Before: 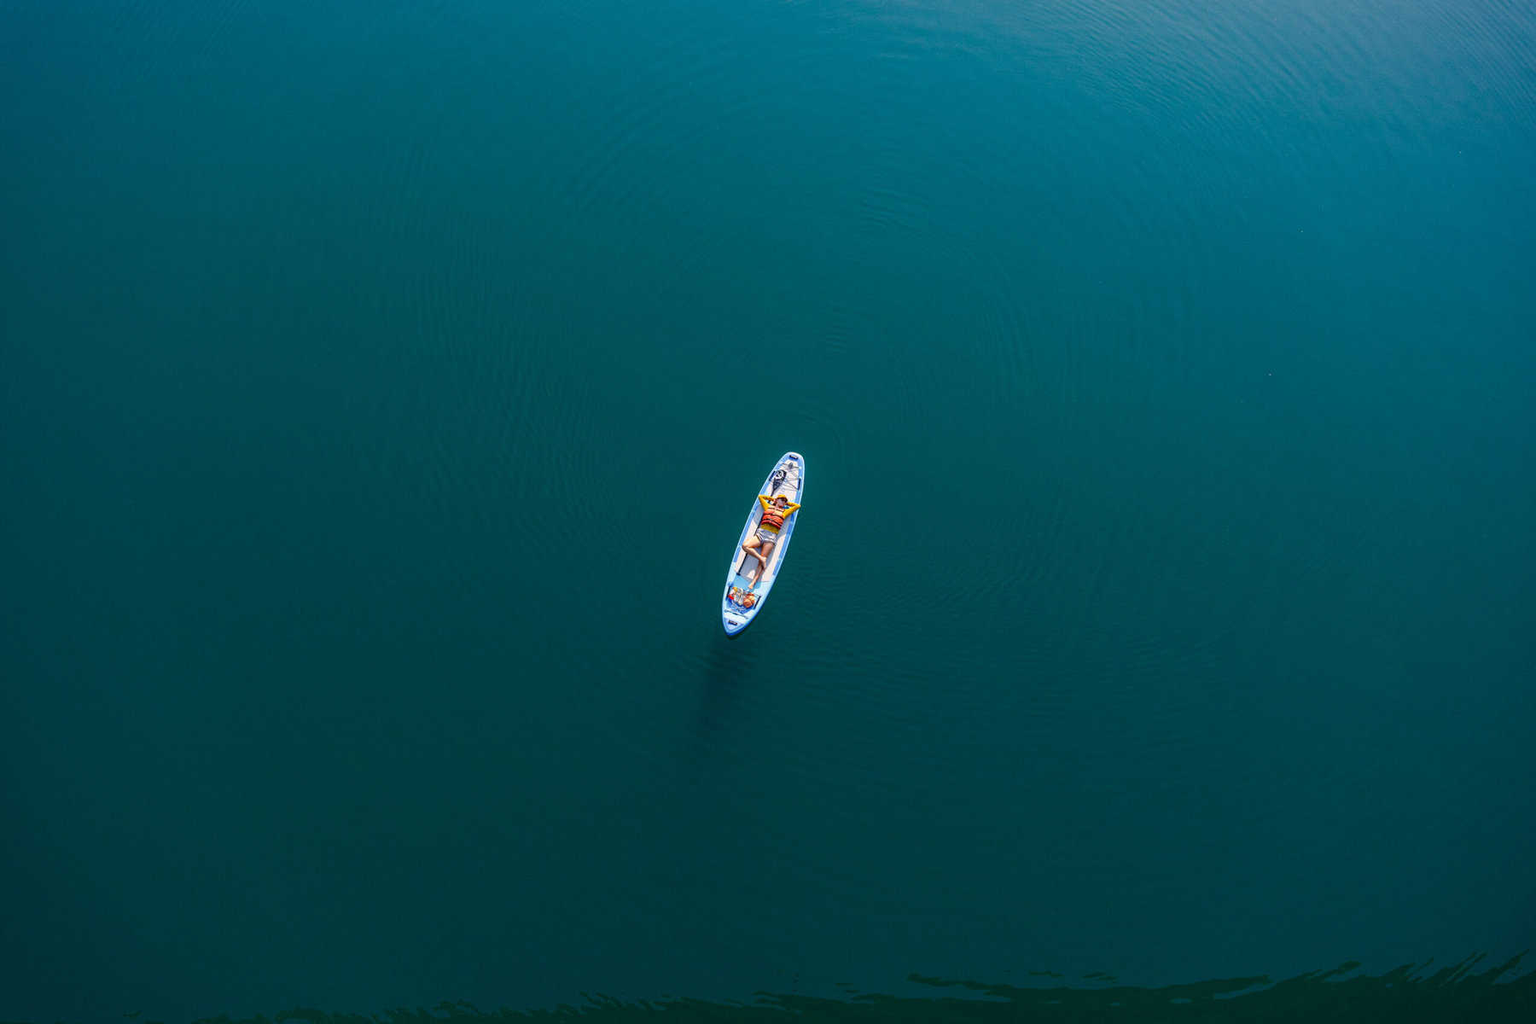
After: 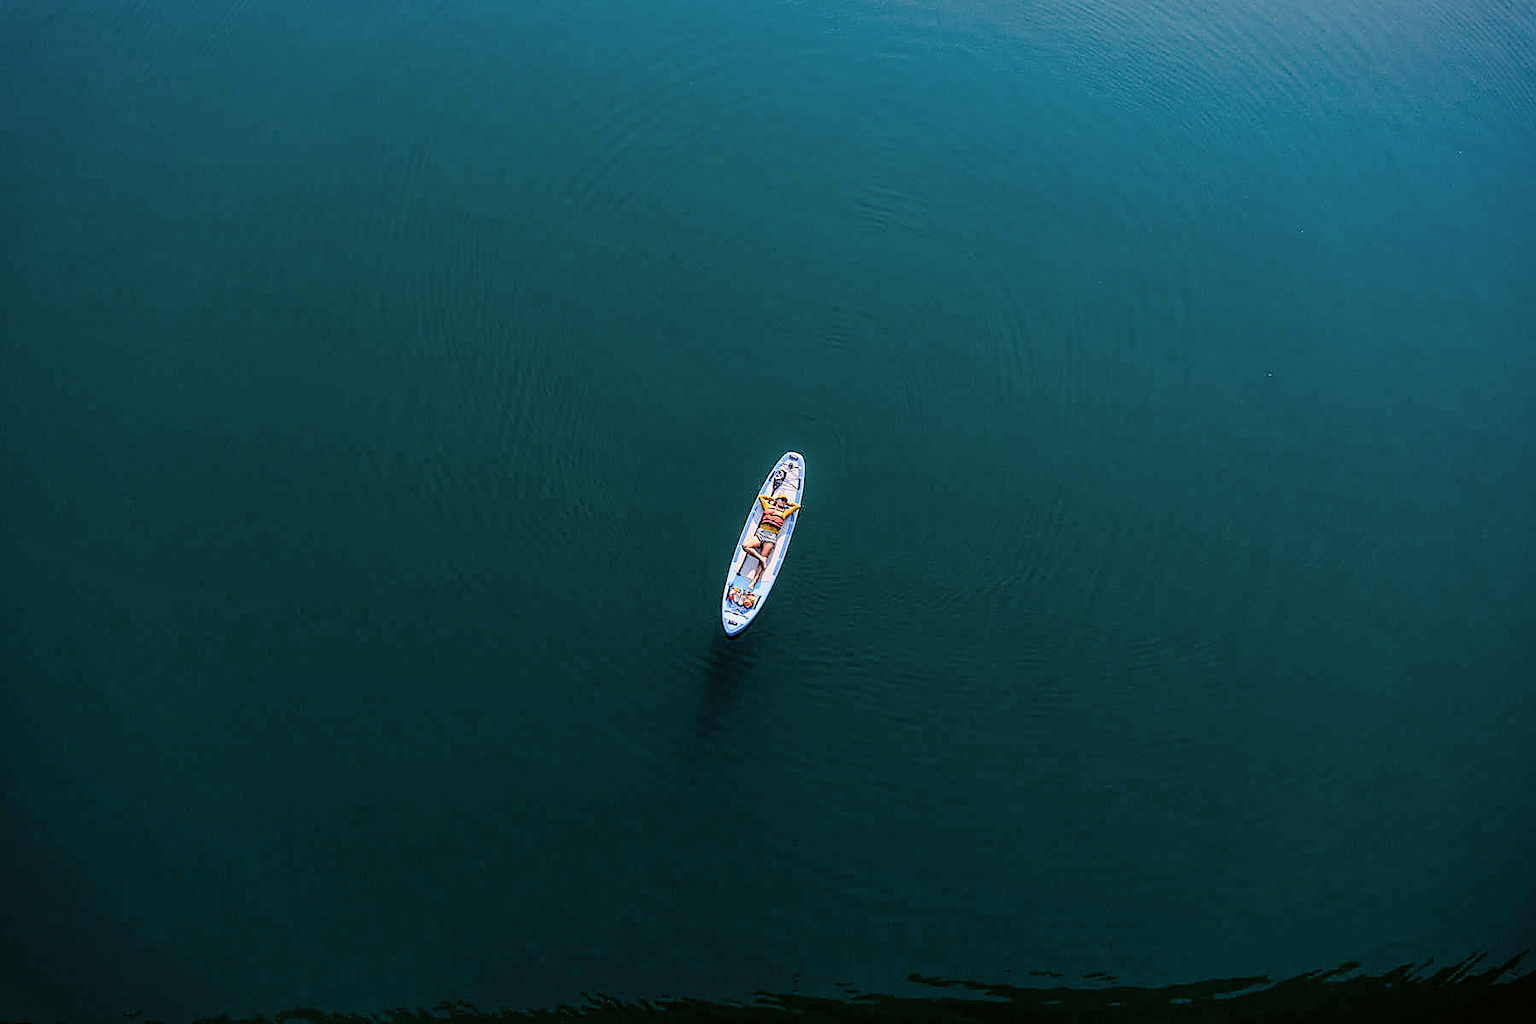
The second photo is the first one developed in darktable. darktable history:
color correction: highlights a* 3.12, highlights b* -1.55, shadows a* -0.101, shadows b* 2.52, saturation 0.98
exposure: black level correction 0.005, exposure 0.014 EV, compensate highlight preservation false
shadows and highlights: shadows 37.27, highlights -28.18, soften with gaussian
sharpen: radius 1.4, amount 1.25, threshold 0.7
filmic rgb: black relative exposure -16 EV, white relative exposure 6.29 EV, hardness 5.1, contrast 1.35
